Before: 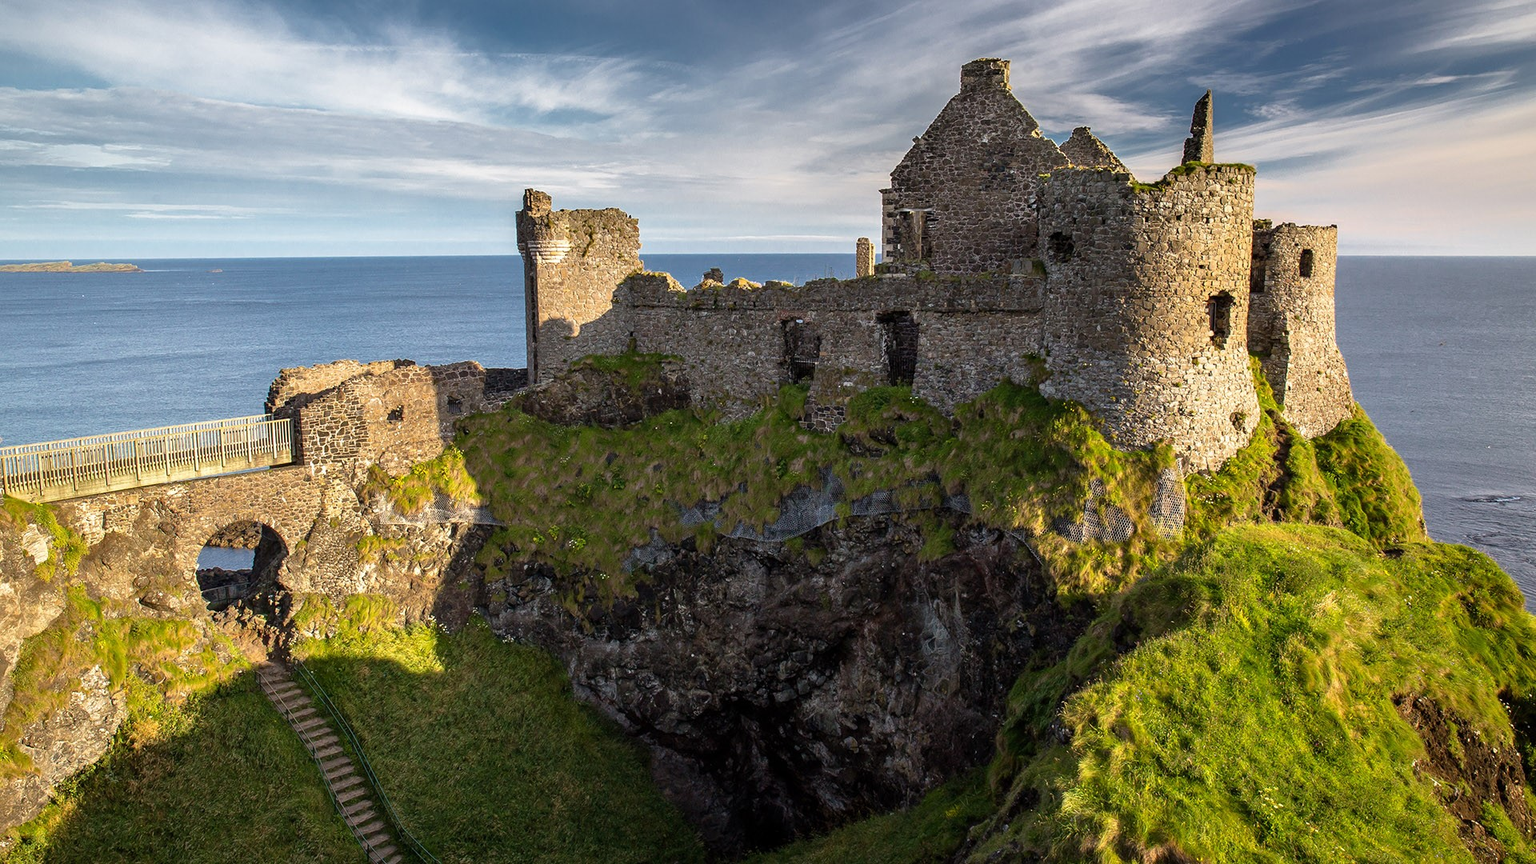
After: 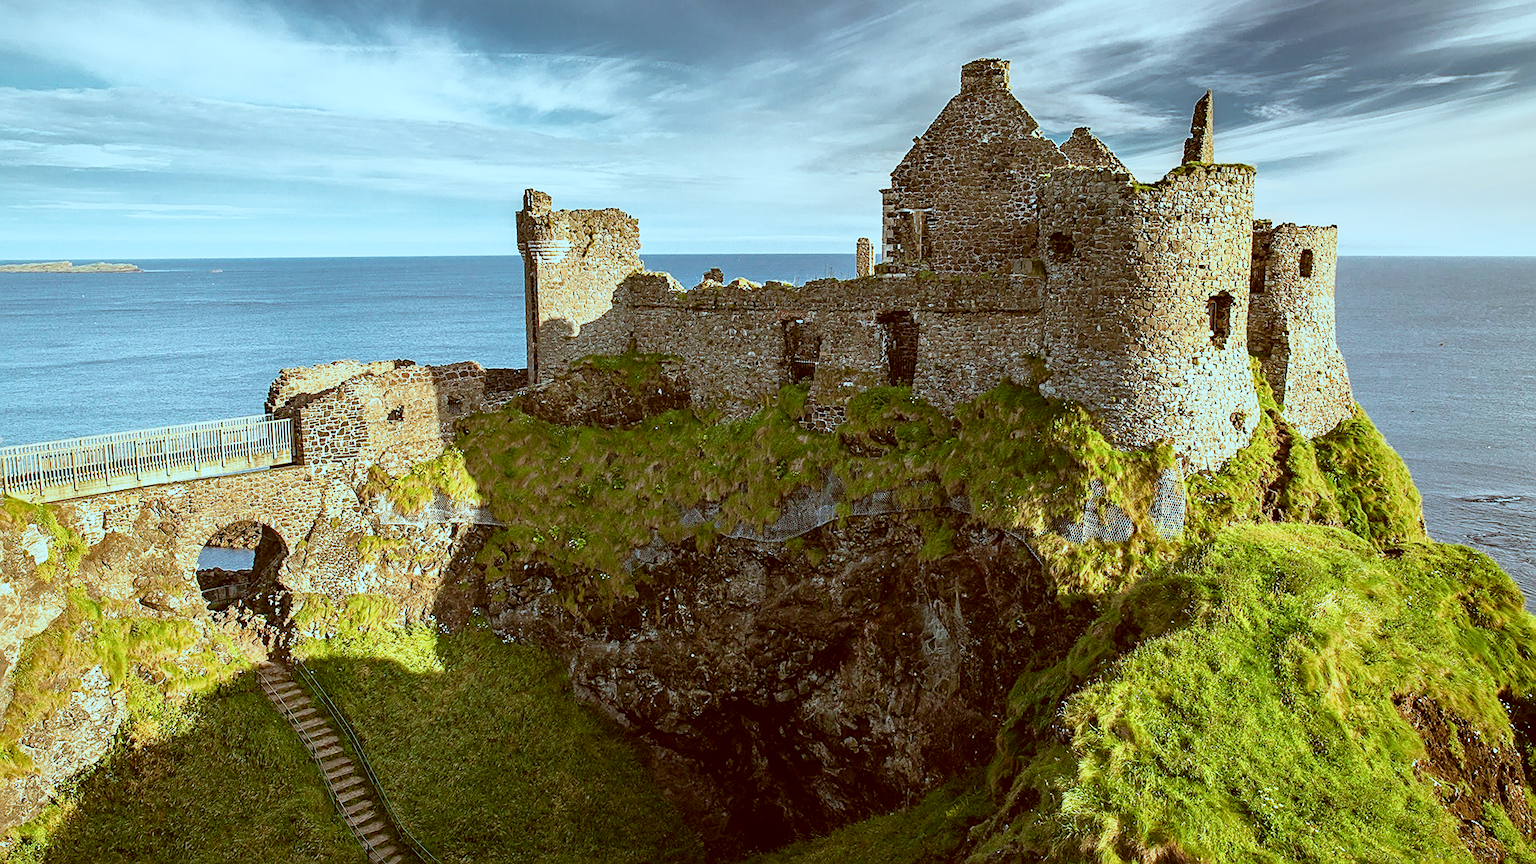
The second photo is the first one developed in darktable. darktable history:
sharpen: on, module defaults
base curve: curves: ch0 [(0, 0) (0.088, 0.125) (0.176, 0.251) (0.354, 0.501) (0.613, 0.749) (1, 0.877)], preserve colors none
color correction: highlights a* -14.62, highlights b* -16.22, shadows a* 10.12, shadows b* 29.4
